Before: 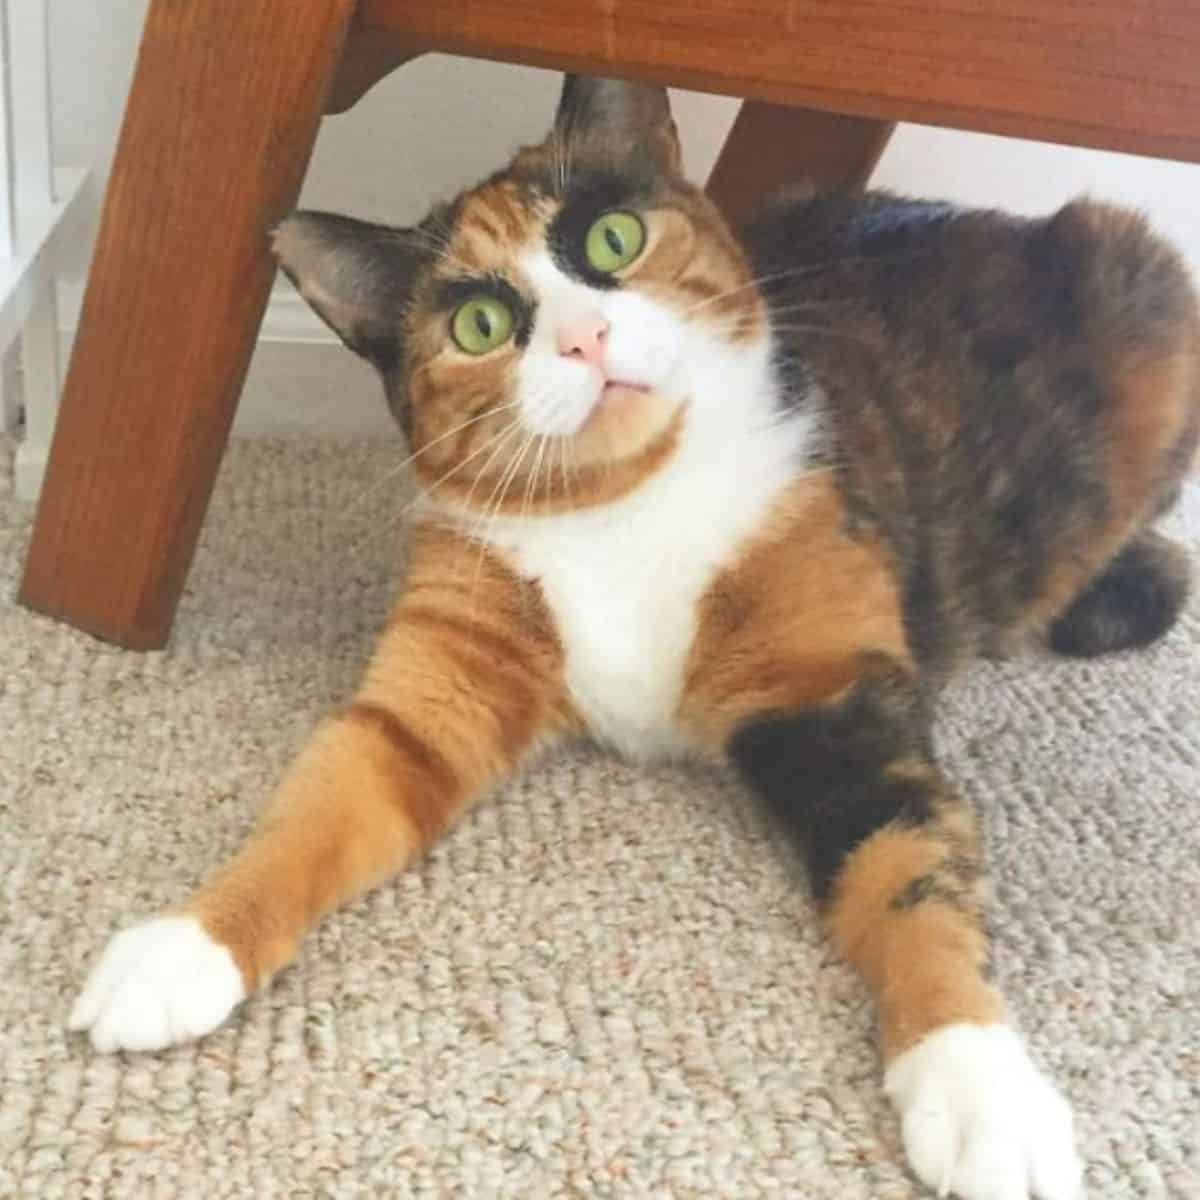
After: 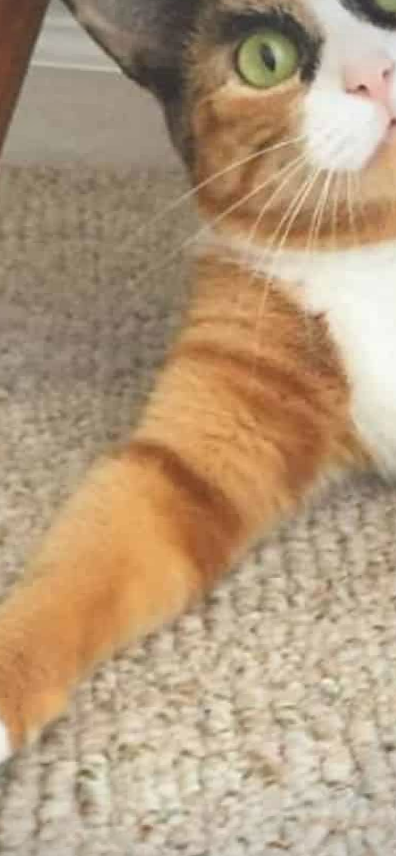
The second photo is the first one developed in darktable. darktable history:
crop and rotate: left 21.77%, top 18.528%, right 44.676%, bottom 2.997%
vignetting: unbound false
rotate and perspective: rotation -0.013°, lens shift (vertical) -0.027, lens shift (horizontal) 0.178, crop left 0.016, crop right 0.989, crop top 0.082, crop bottom 0.918
